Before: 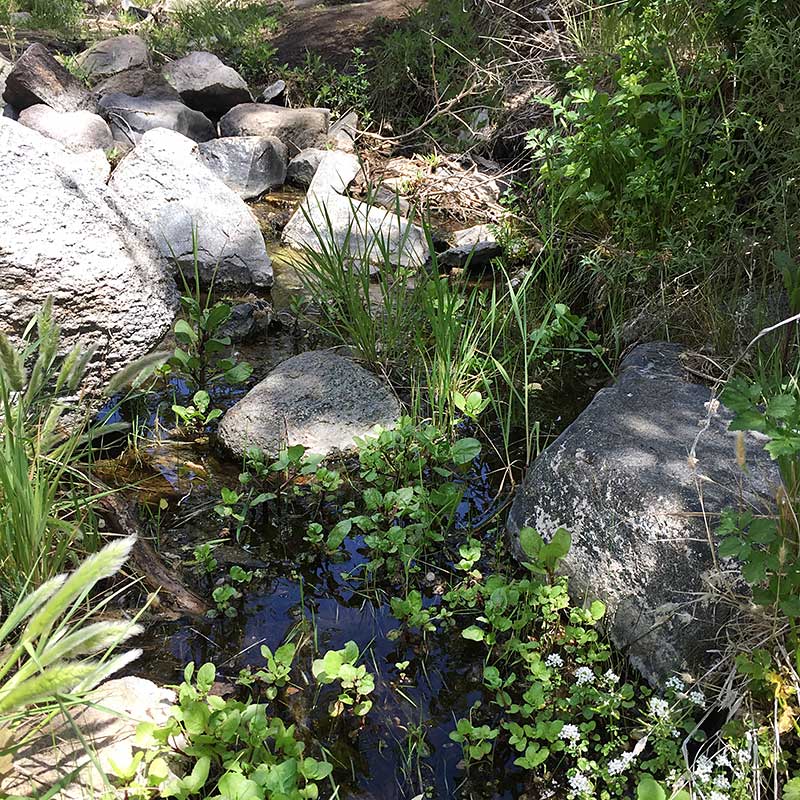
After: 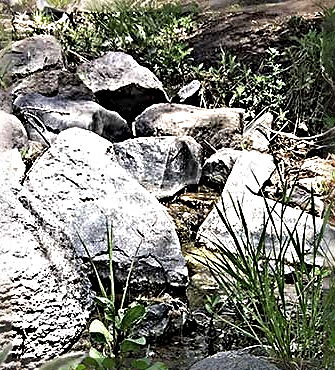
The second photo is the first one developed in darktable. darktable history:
sharpen: radius 6.3, amount 1.8, threshold 0
crop and rotate: left 10.817%, top 0.062%, right 47.194%, bottom 53.626%
